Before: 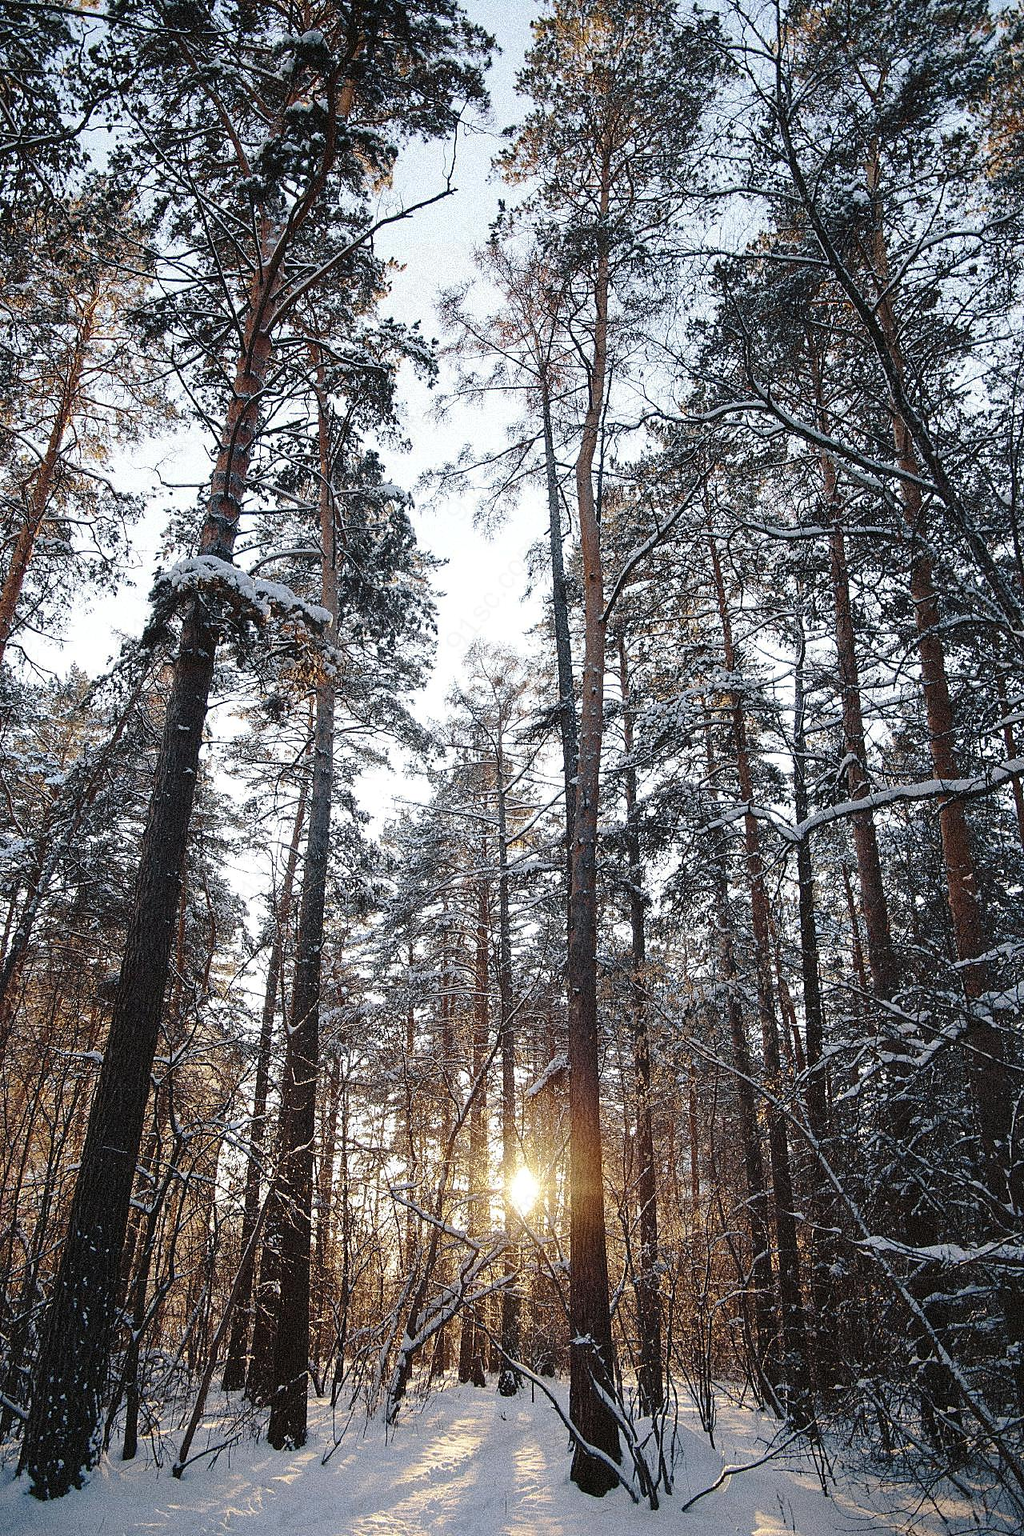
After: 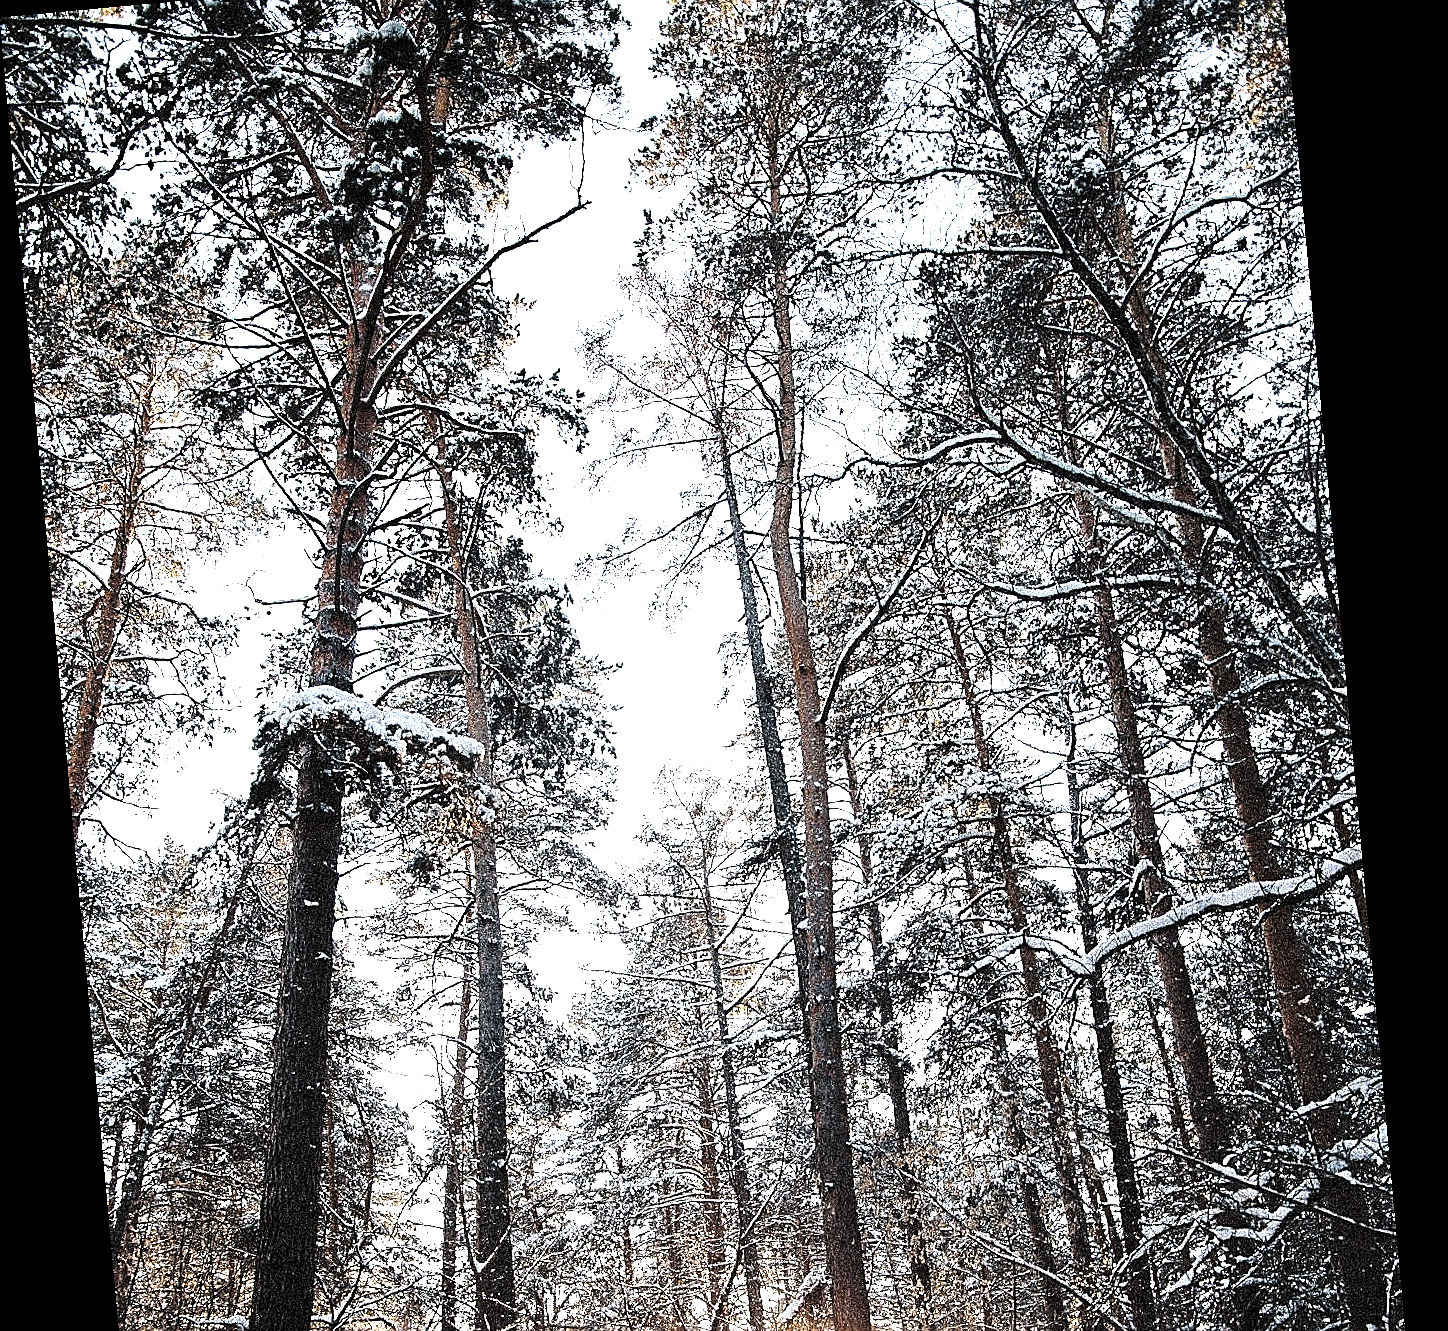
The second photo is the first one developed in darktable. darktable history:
exposure: black level correction 0, exposure 1.2 EV, compensate highlight preservation false
sharpen: on, module defaults
contrast brightness saturation: saturation -0.05
crop and rotate: top 4.848%, bottom 29.503%
levels: levels [0.101, 0.578, 0.953]
rotate and perspective: rotation -5.2°, automatic cropping off
